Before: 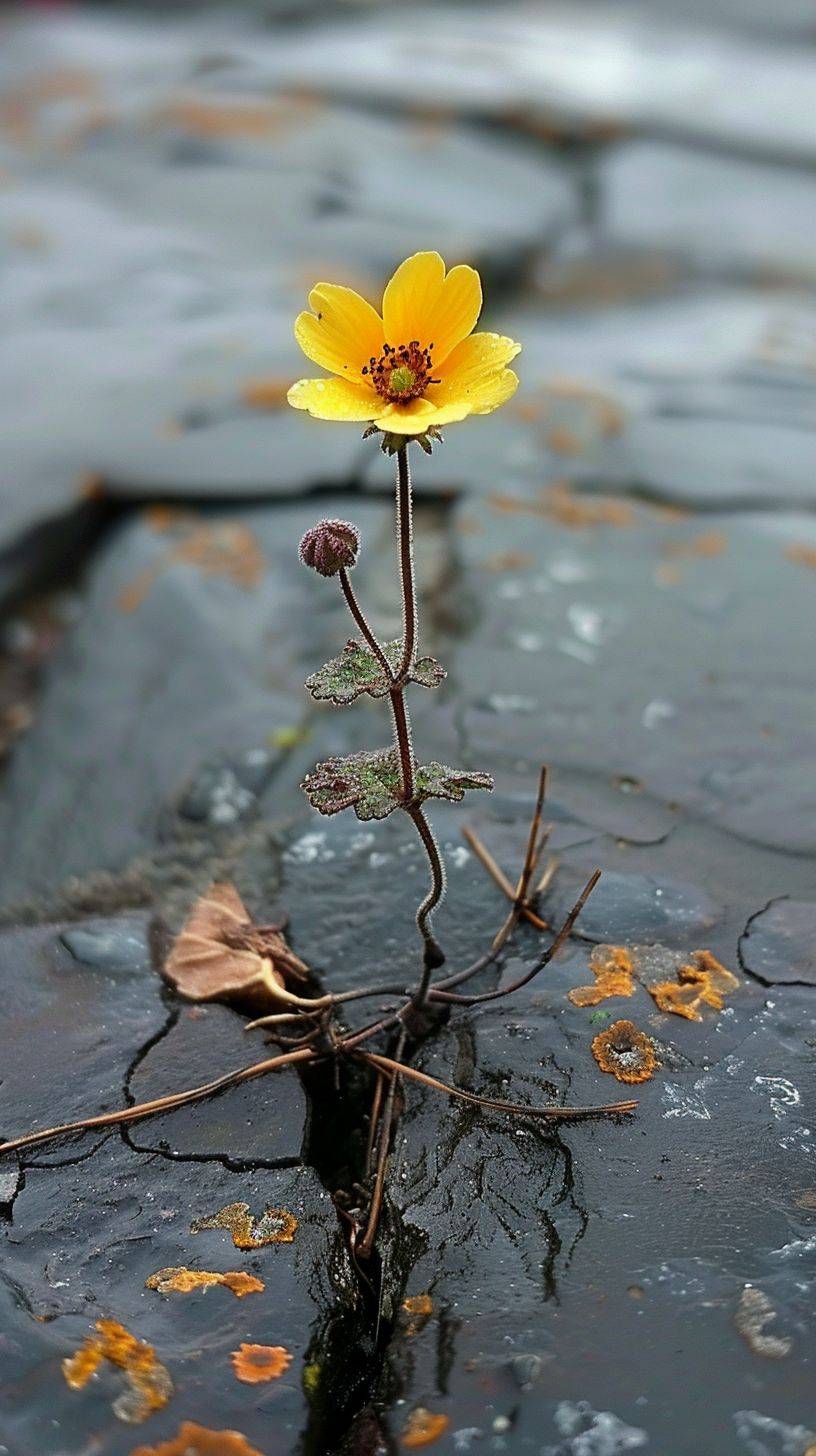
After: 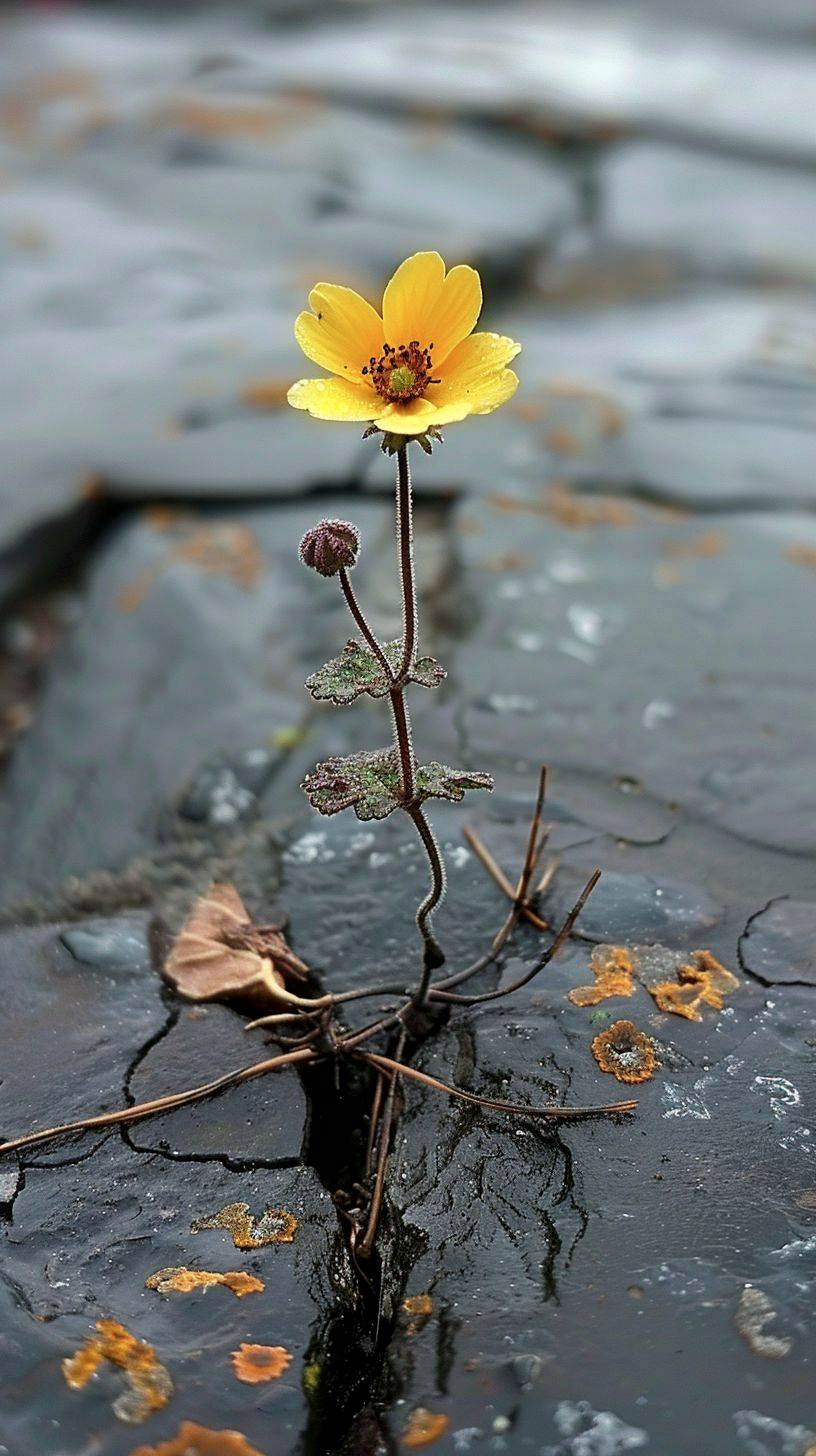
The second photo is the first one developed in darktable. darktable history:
contrast brightness saturation: saturation -0.1
local contrast: mode bilateral grid, contrast 20, coarseness 50, detail 120%, midtone range 0.2
